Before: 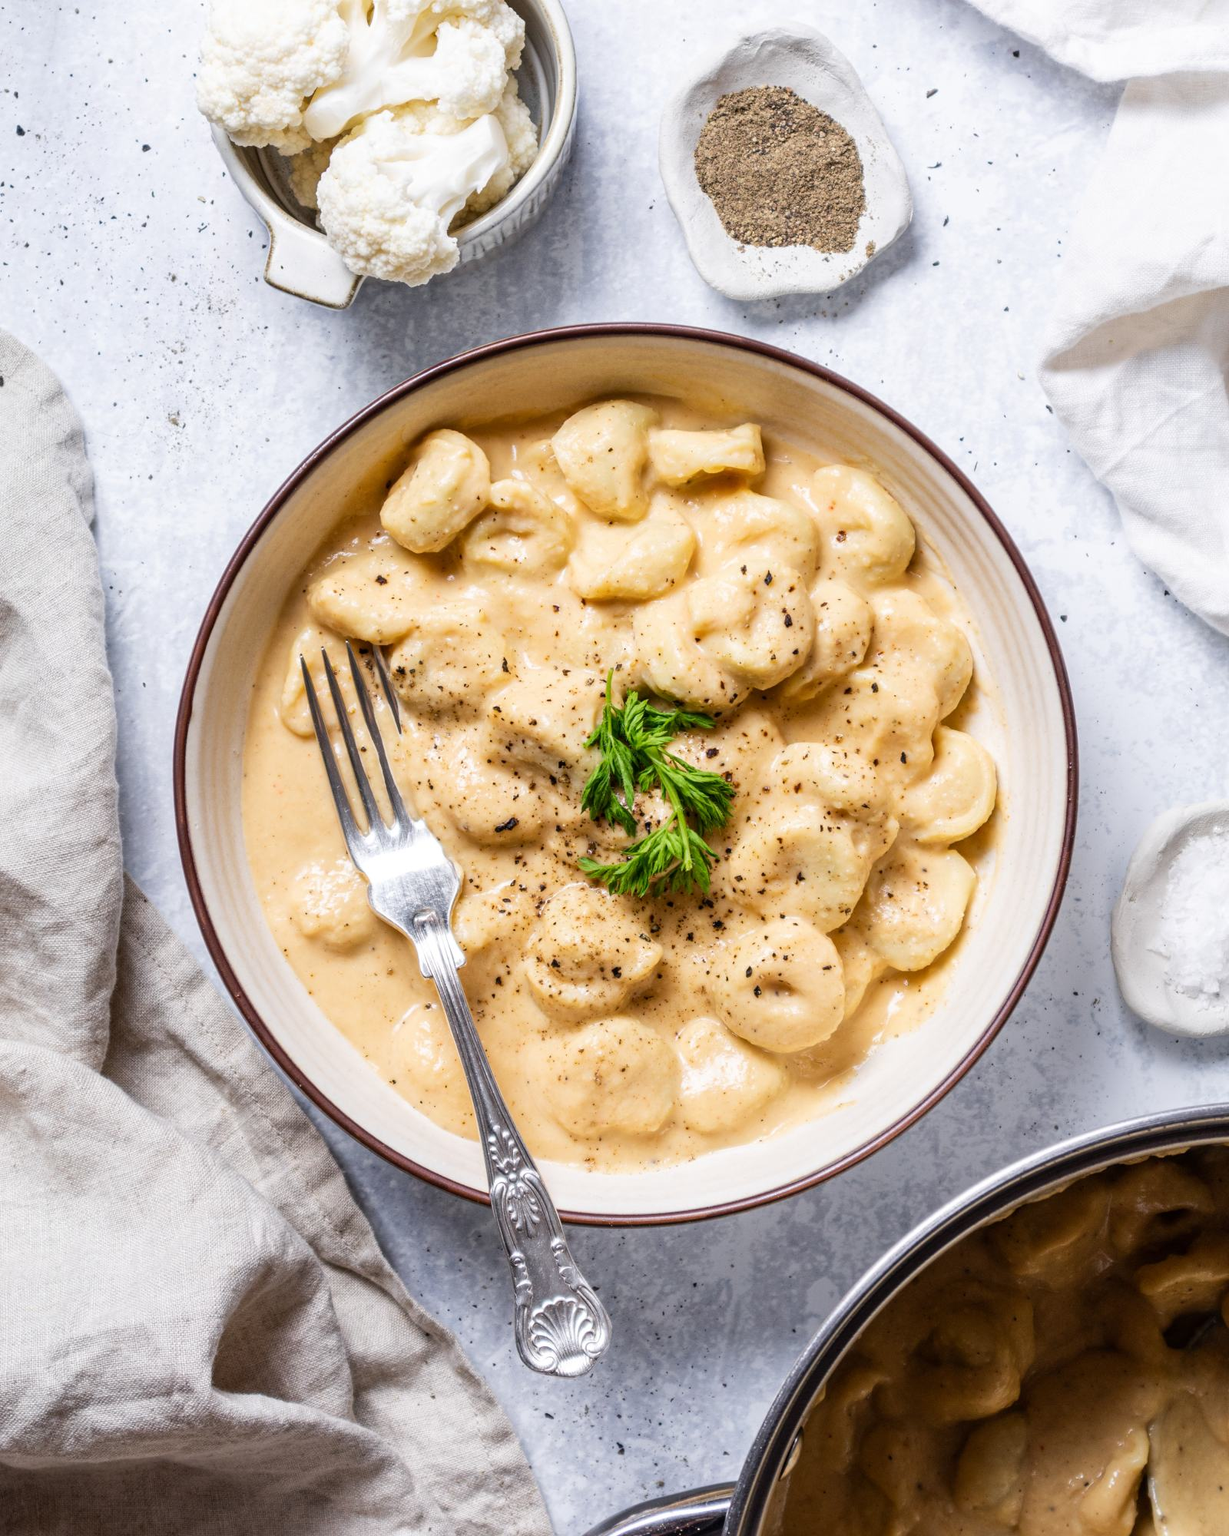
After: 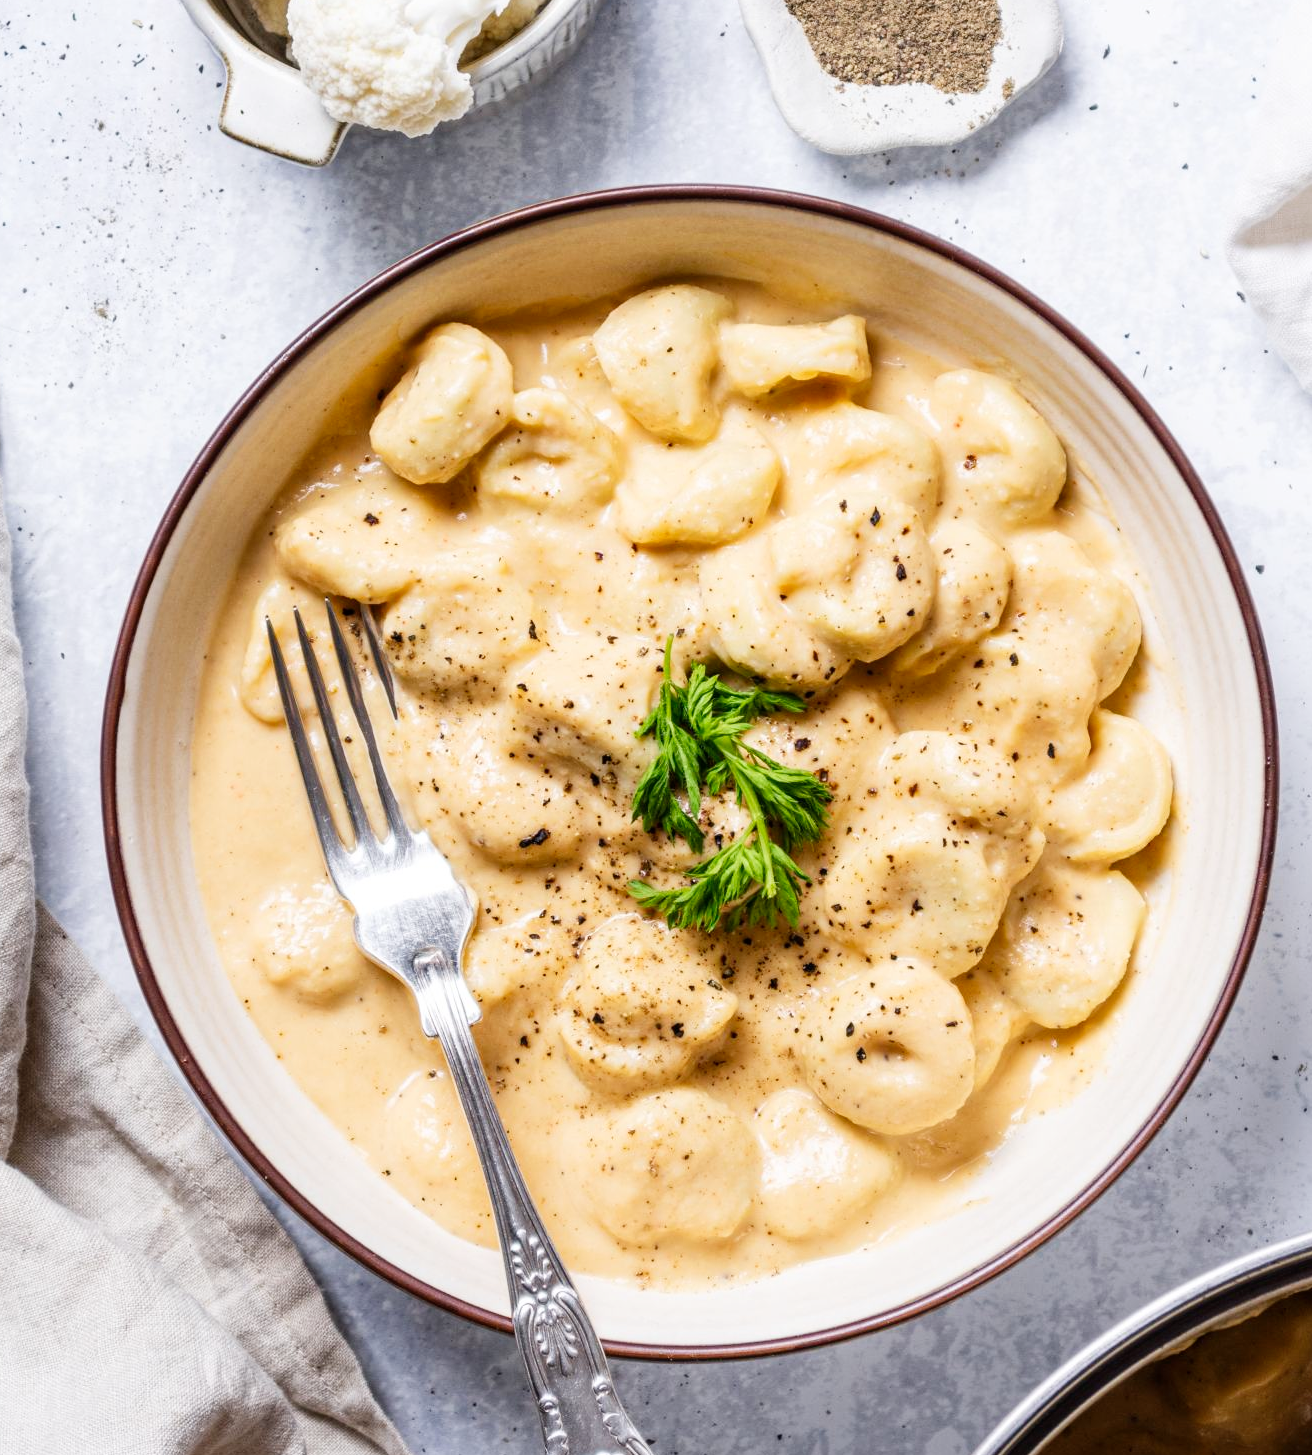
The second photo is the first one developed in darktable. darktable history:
crop: left 7.856%, top 11.836%, right 10.12%, bottom 15.387%
tone curve: curves: ch0 [(0, 0) (0.004, 0.002) (0.02, 0.013) (0.218, 0.218) (0.664, 0.718) (0.832, 0.873) (1, 1)], preserve colors none
